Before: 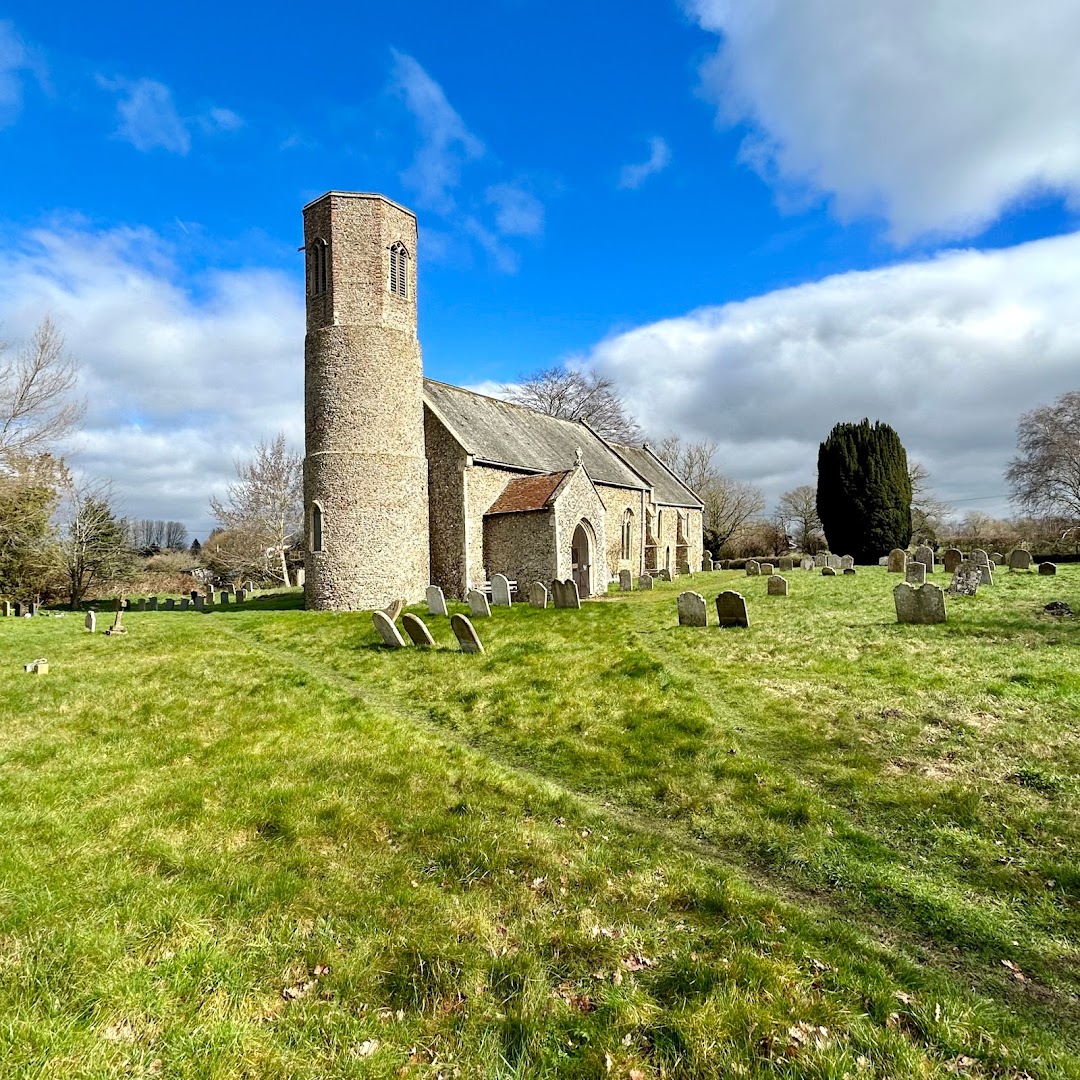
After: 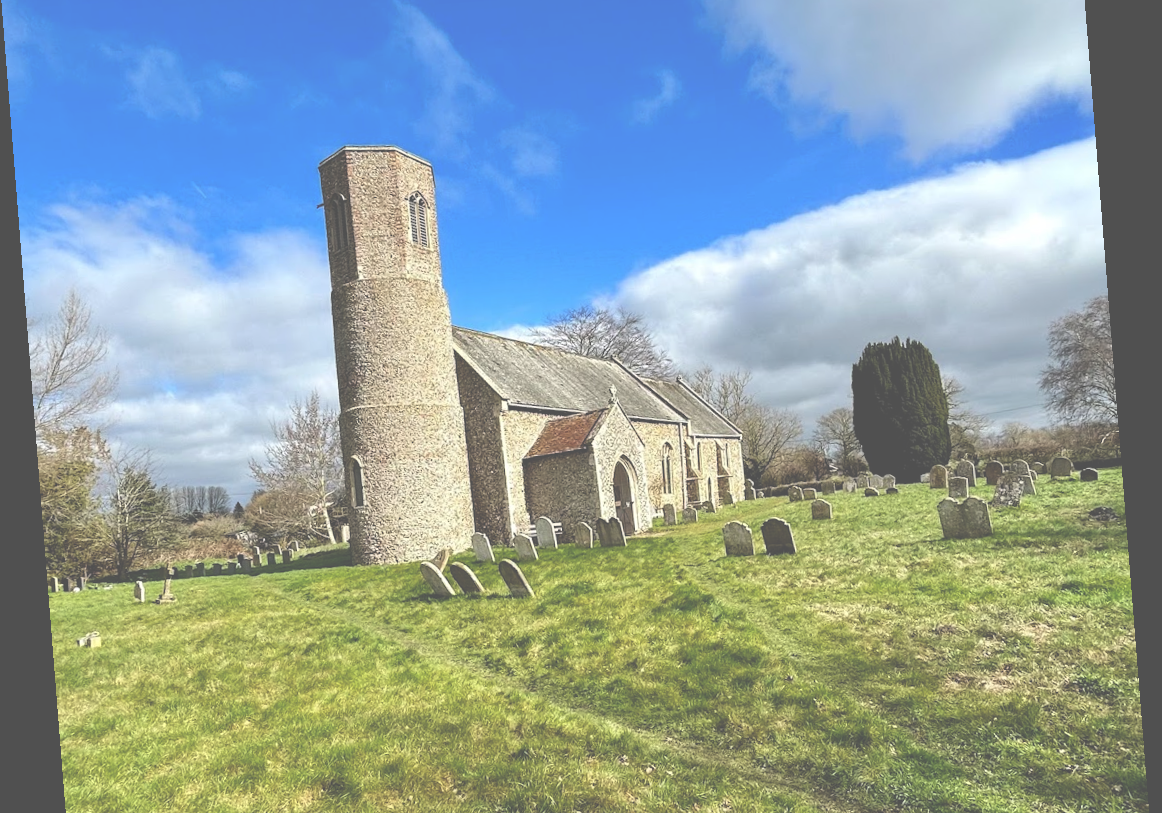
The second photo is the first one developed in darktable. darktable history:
rotate and perspective: rotation -4.2°, shear 0.006, automatic cropping off
crop and rotate: top 8.293%, bottom 20.996%
exposure: black level correction -0.087, compensate highlight preservation false
